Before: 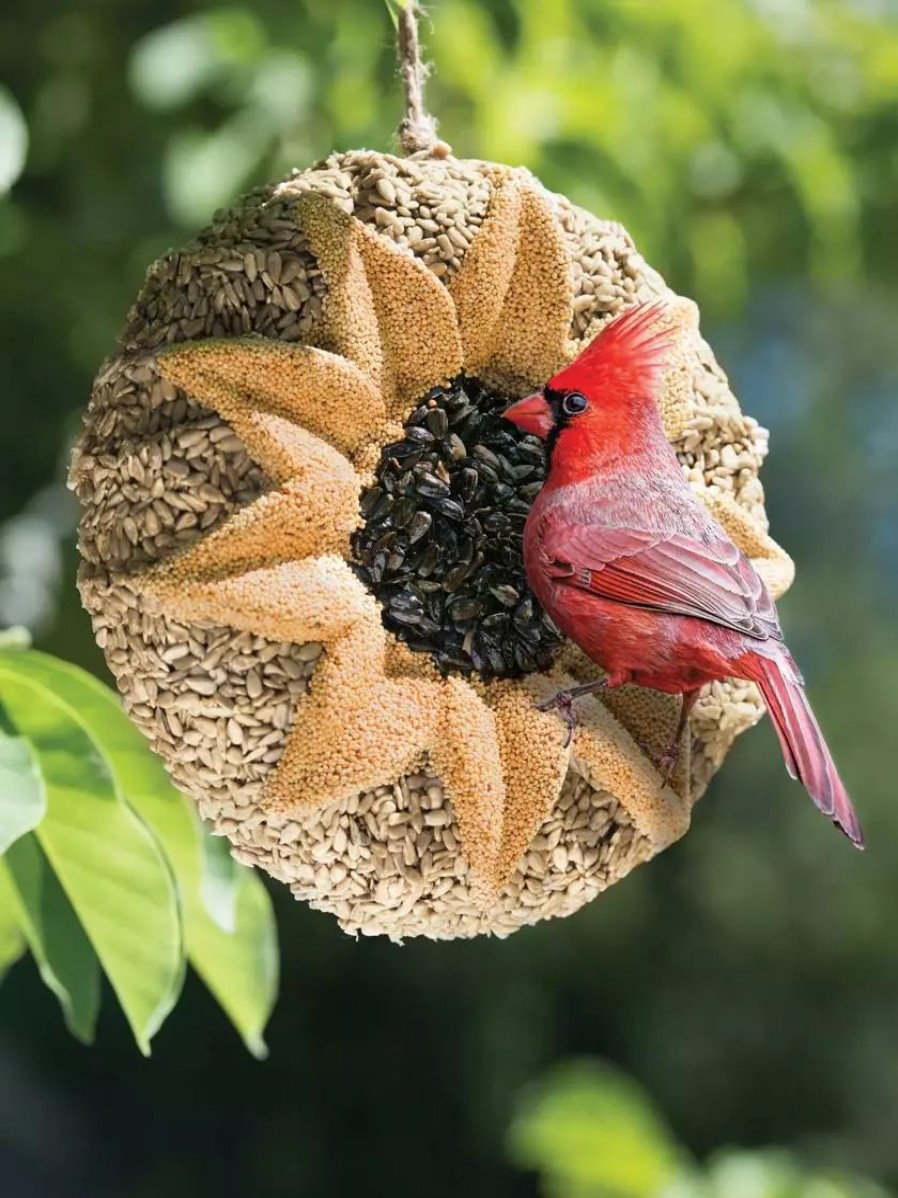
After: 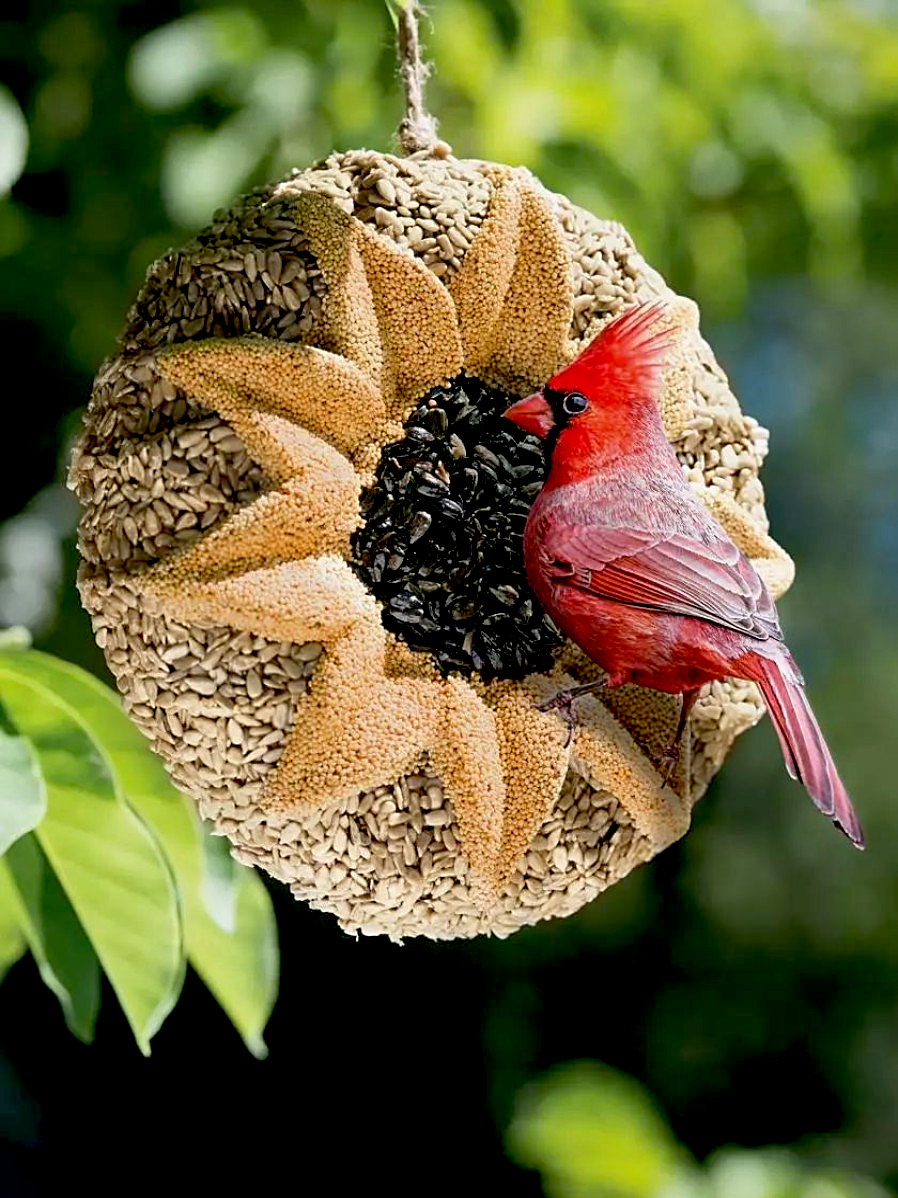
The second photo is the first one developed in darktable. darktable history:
sharpen: on, module defaults
exposure: black level correction 0.028, exposure -0.074 EV, compensate highlight preservation false
